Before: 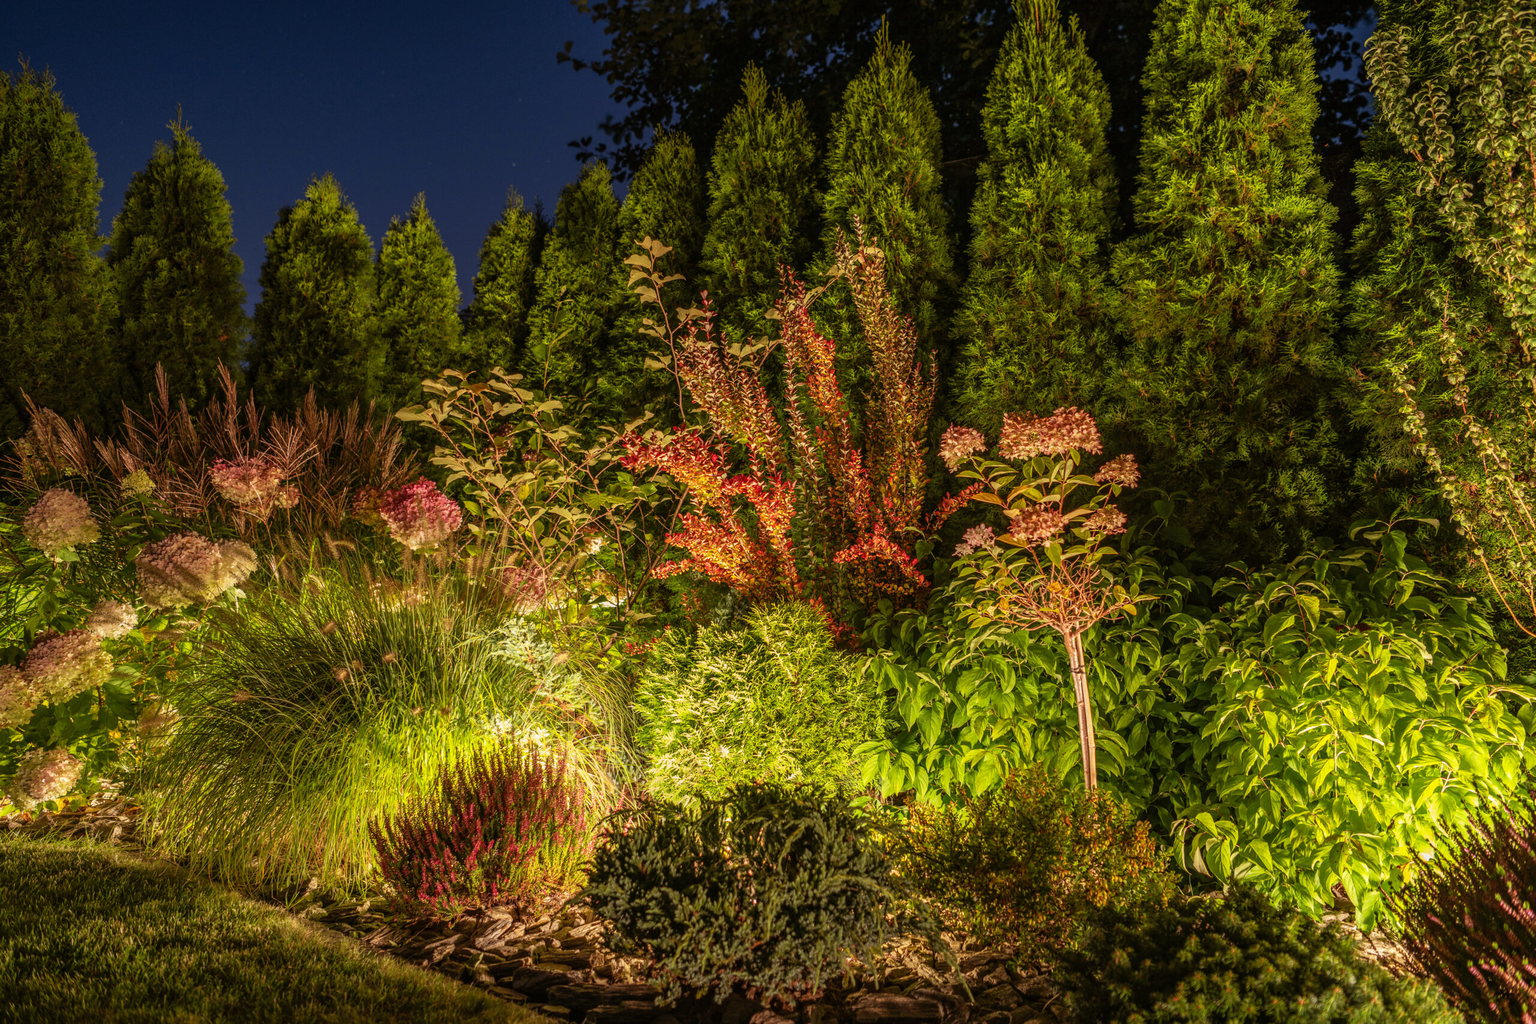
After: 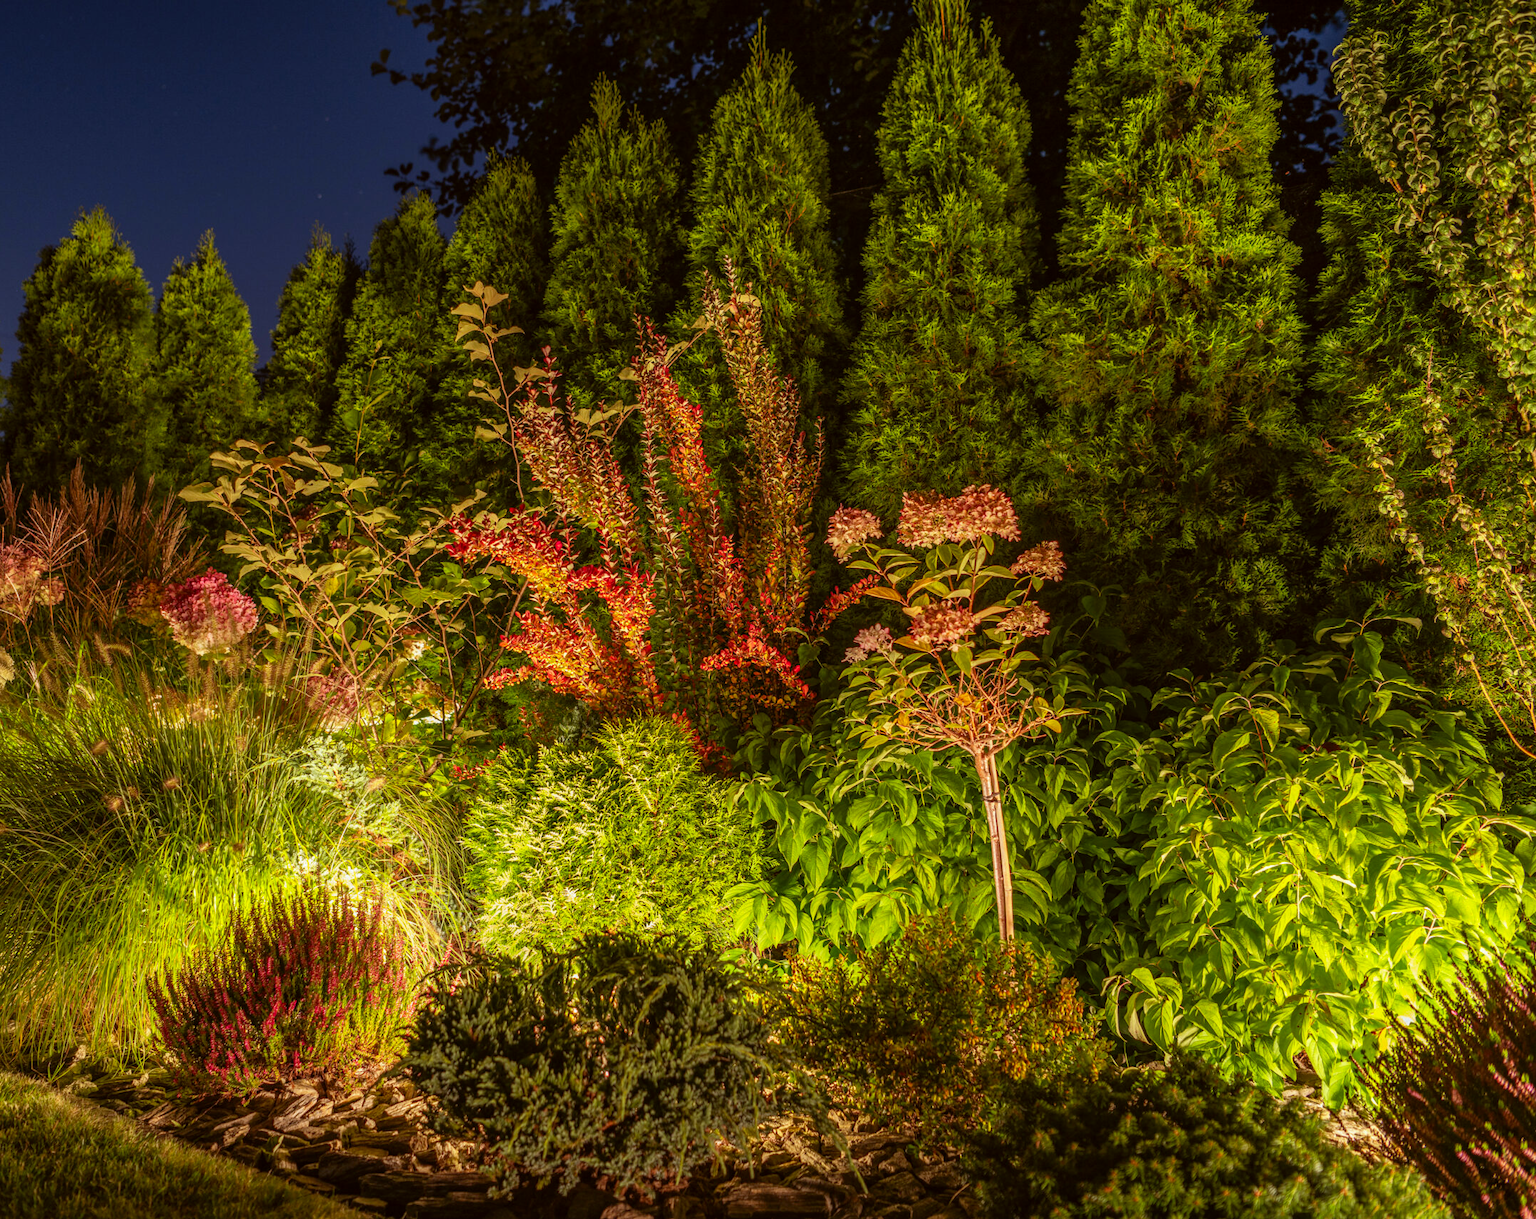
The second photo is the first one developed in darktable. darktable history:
color correction: highlights a* -2.78, highlights b* -2.69, shadows a* 2.48, shadows b* 2.97
contrast brightness saturation: saturation 0.121
crop: left 15.996%
